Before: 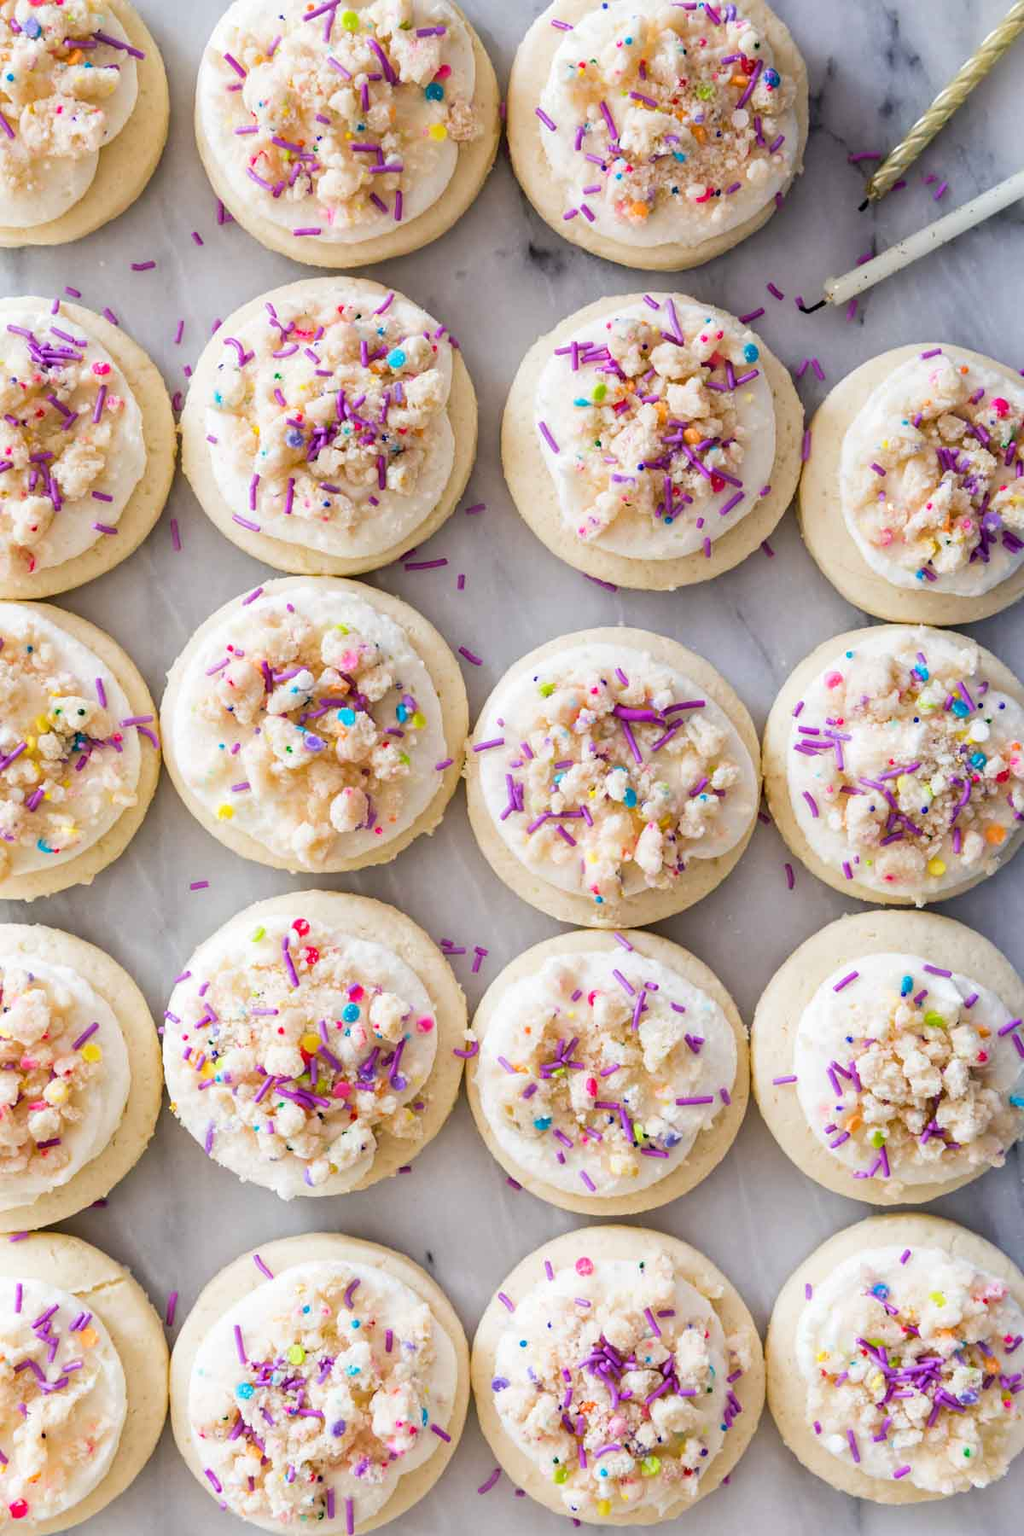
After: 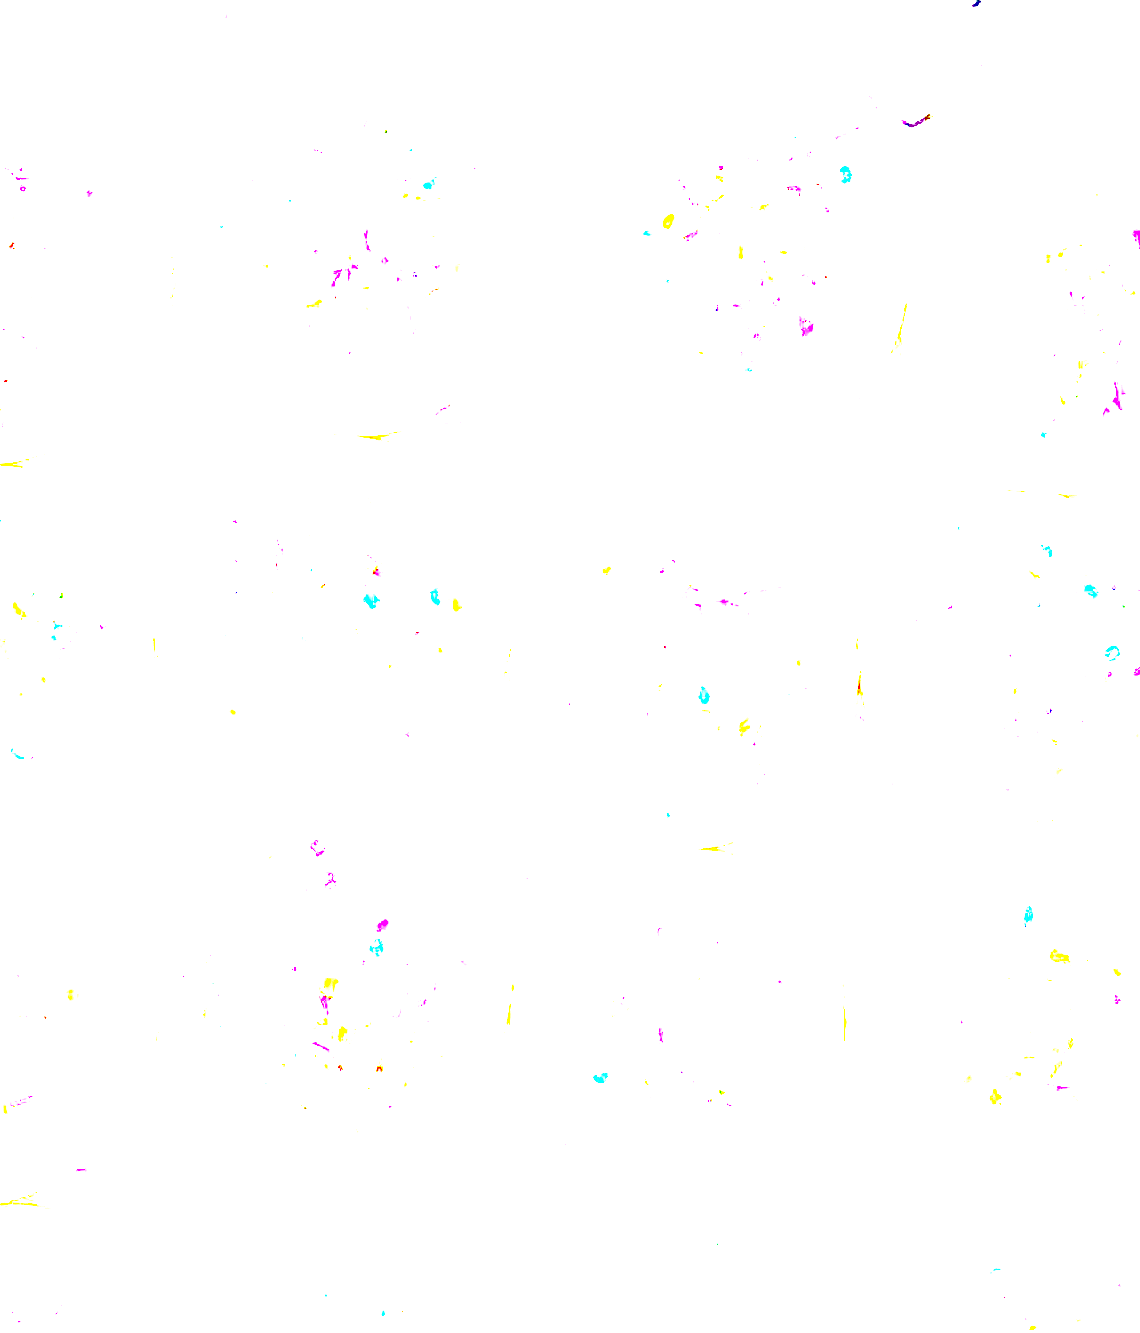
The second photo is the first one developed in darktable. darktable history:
exposure: exposure 8 EV, compensate highlight preservation false
crop and rotate: left 2.991%, top 13.302%, right 1.981%, bottom 12.636%
